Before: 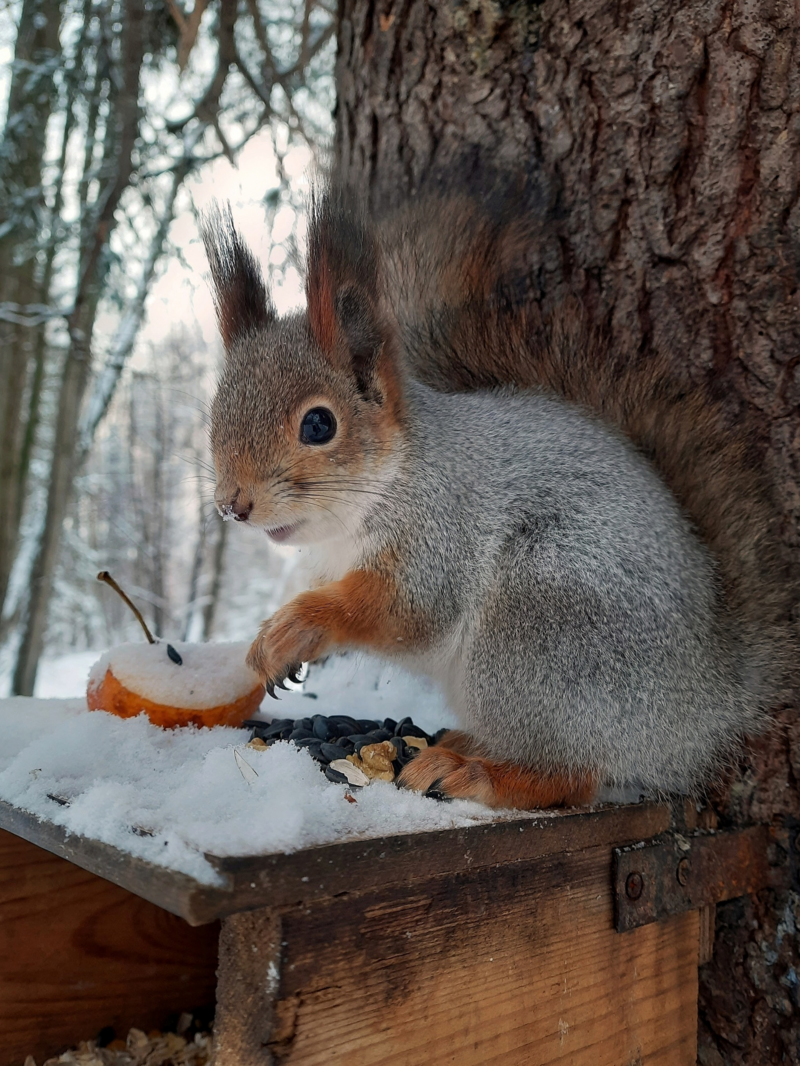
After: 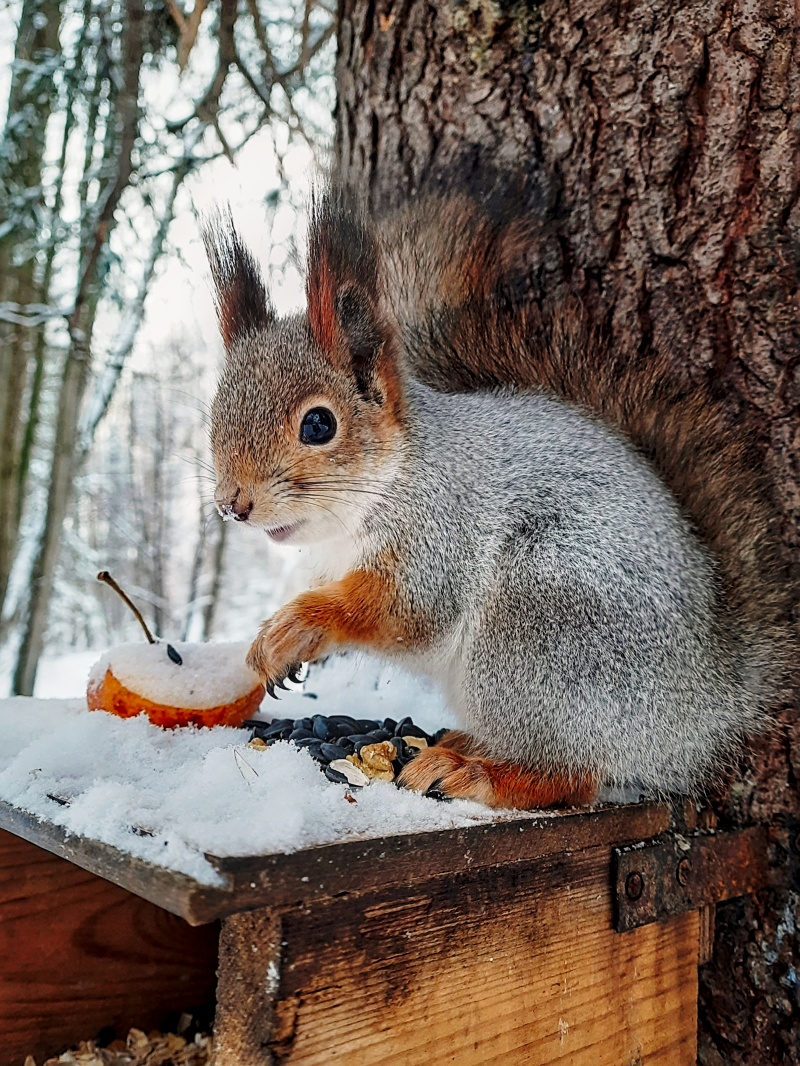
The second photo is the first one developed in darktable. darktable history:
sharpen: on, module defaults
shadows and highlights: shadows 25, white point adjustment -3, highlights -30
base curve: curves: ch0 [(0, 0) (0.028, 0.03) (0.121, 0.232) (0.46, 0.748) (0.859, 0.968) (1, 1)], preserve colors none
local contrast: on, module defaults
